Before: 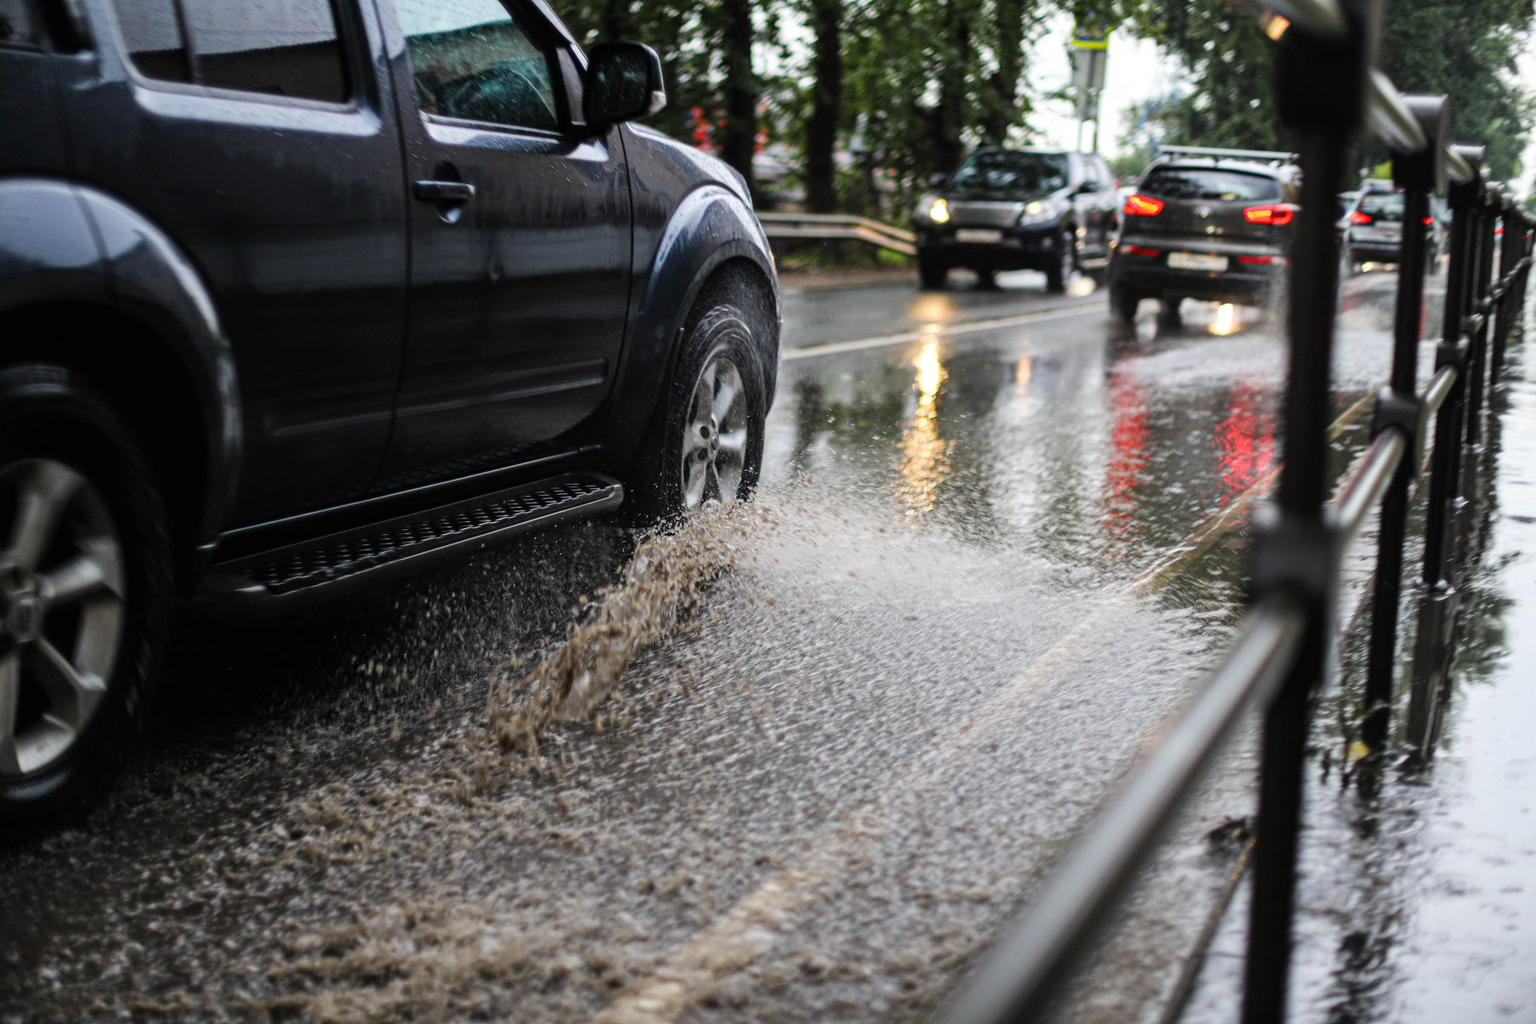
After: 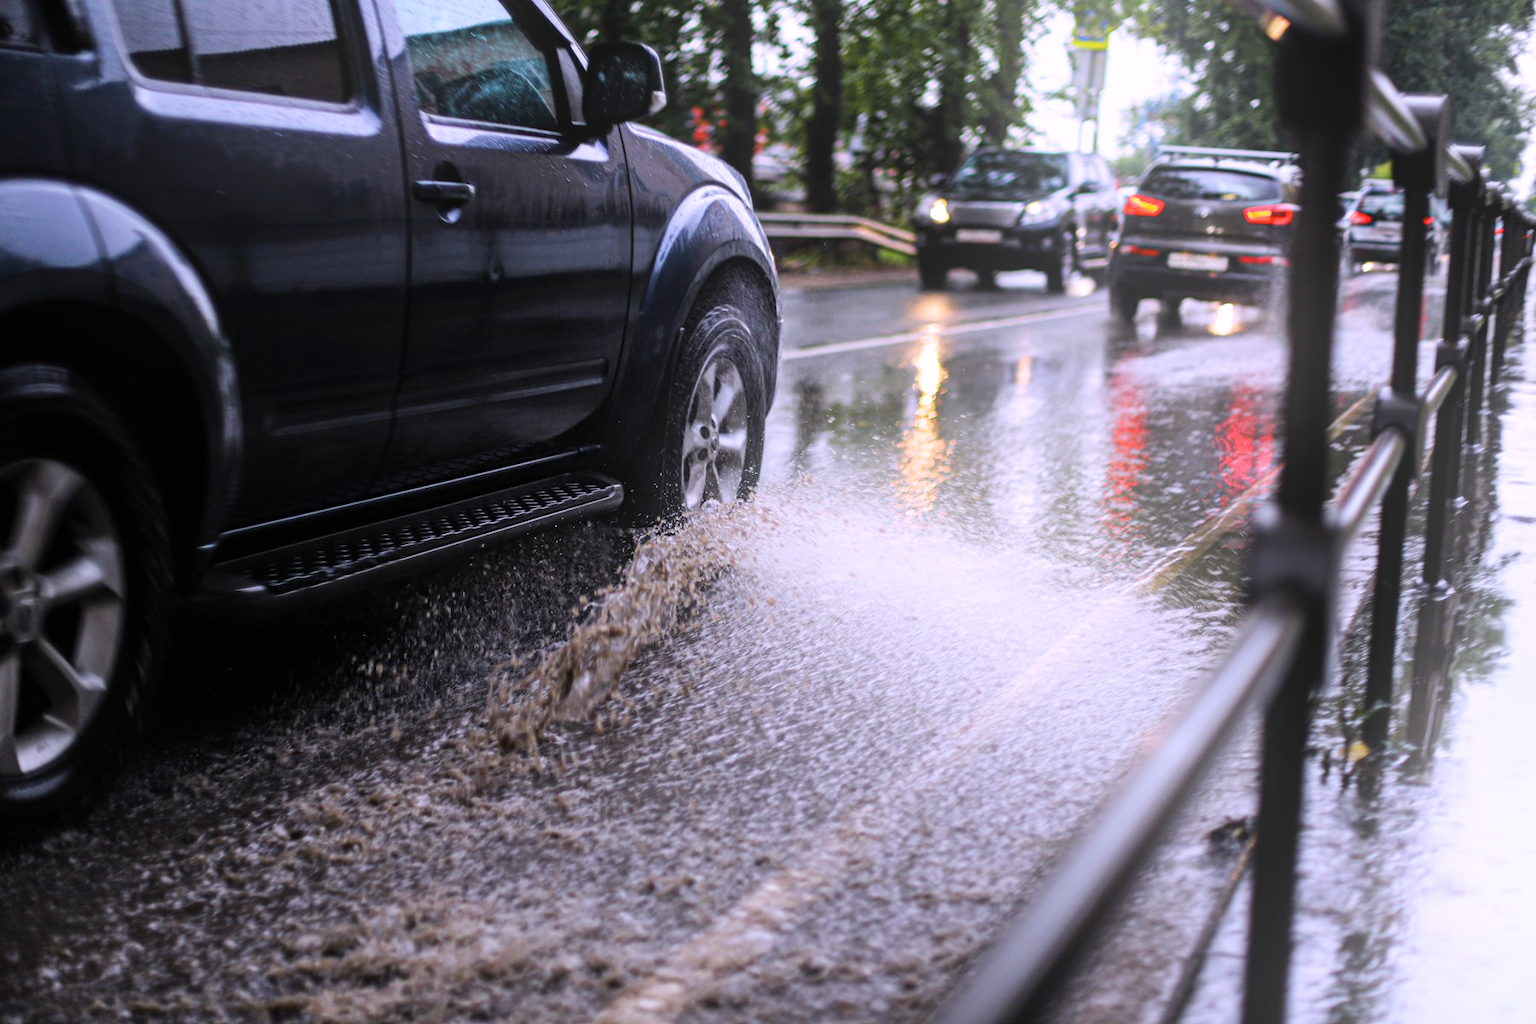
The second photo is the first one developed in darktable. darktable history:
white balance: red 1.042, blue 1.17
bloom: on, module defaults
